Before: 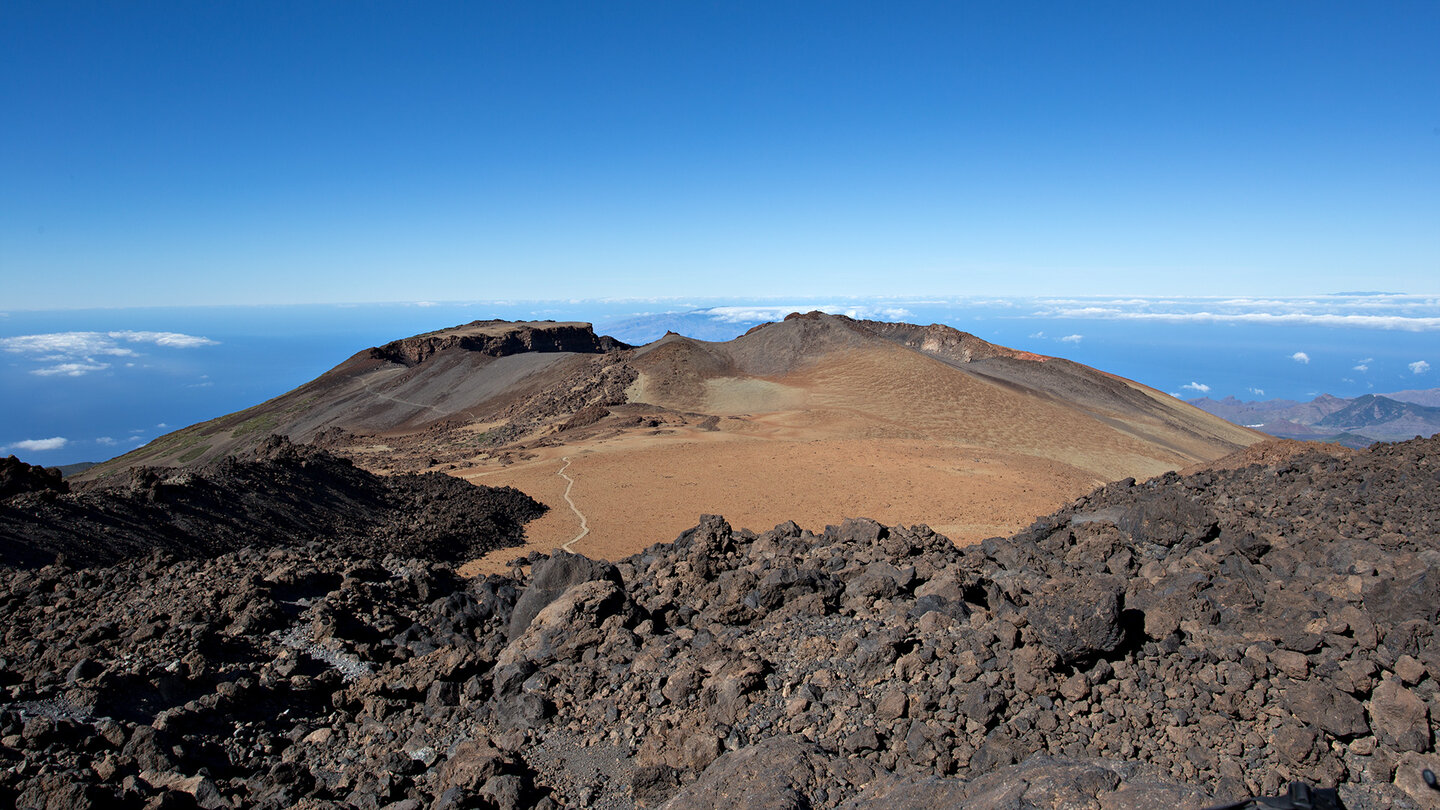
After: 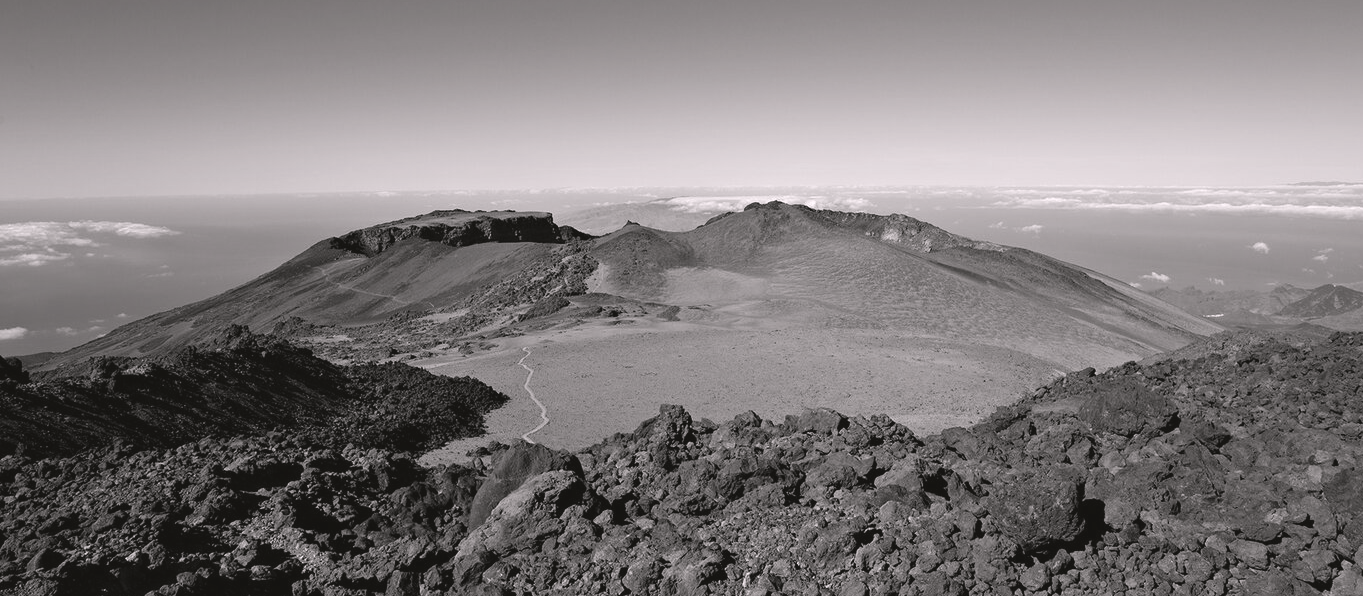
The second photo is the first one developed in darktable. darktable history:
color correction: highlights a* 3.06, highlights b* -1.02, shadows a* -0.081, shadows b* 1.88, saturation 0.981
color calibration: output gray [0.714, 0.278, 0, 0], x 0.37, y 0.382, temperature 4313.57 K
color balance rgb: highlights gain › chroma 0.228%, highlights gain › hue 331.59°, global offset › luminance 0.71%, perceptual saturation grading › global saturation 25.313%
crop and rotate: left 2.841%, top 13.7%, right 2.478%, bottom 12.686%
